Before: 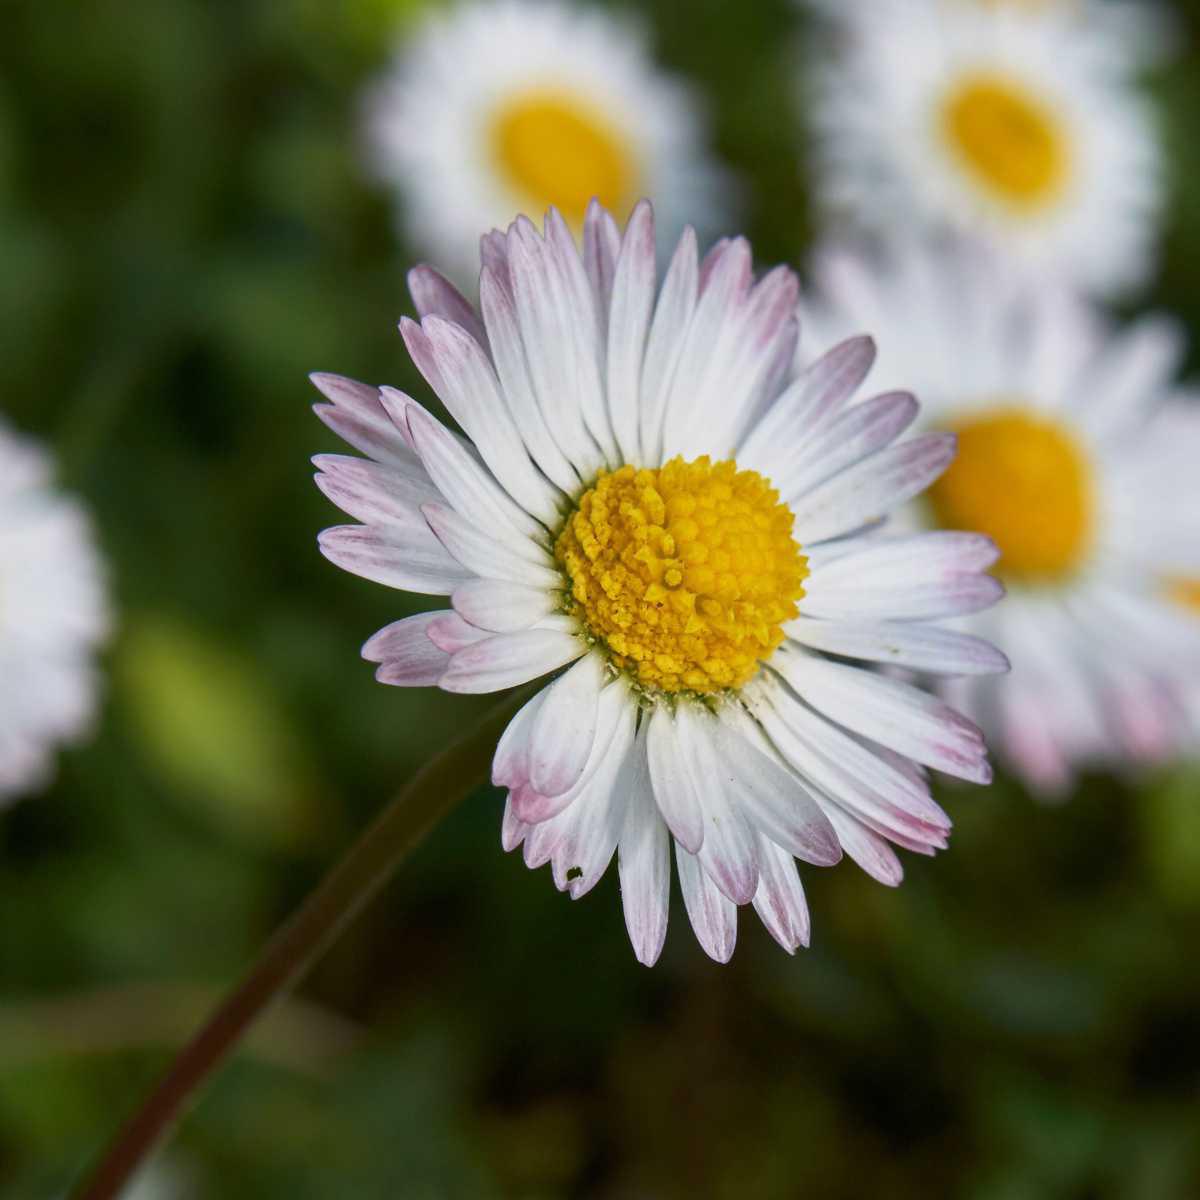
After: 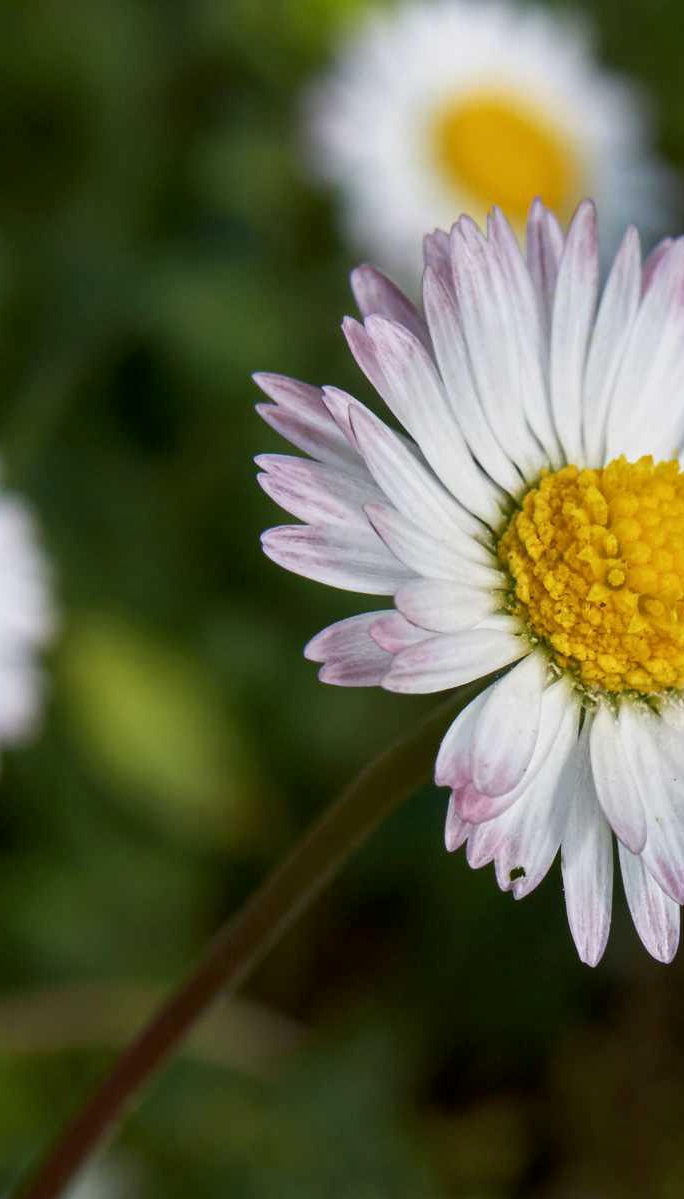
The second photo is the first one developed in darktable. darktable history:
local contrast: highlights 107%, shadows 97%, detail 119%, midtone range 0.2
crop: left 4.817%, right 38.16%
